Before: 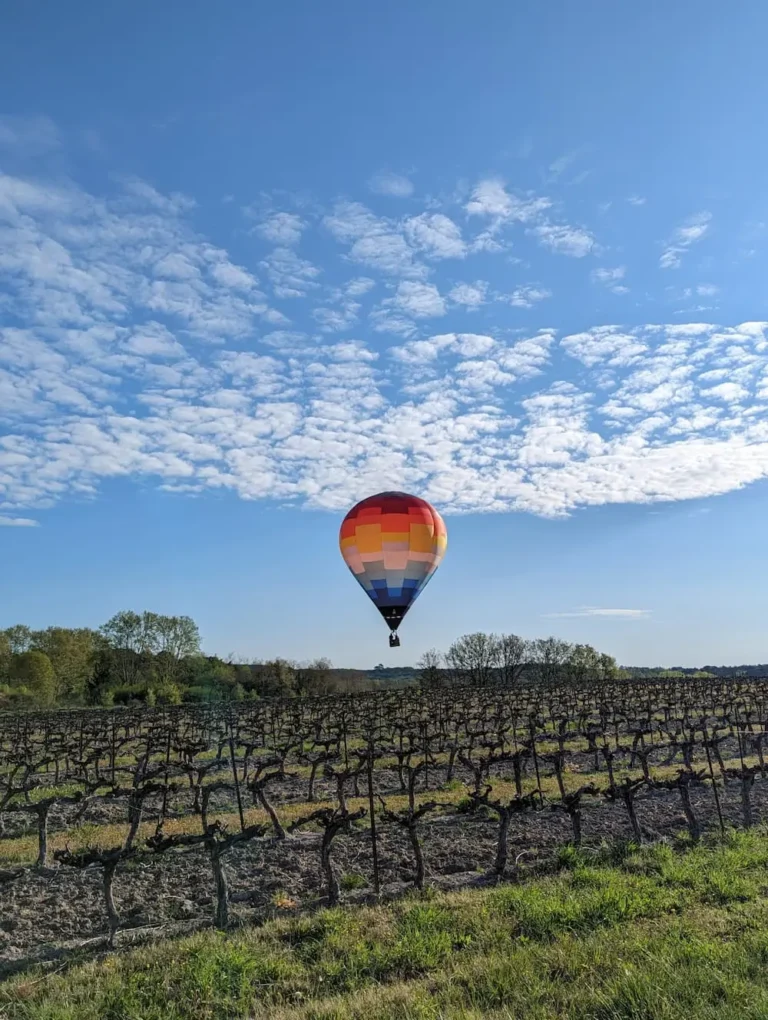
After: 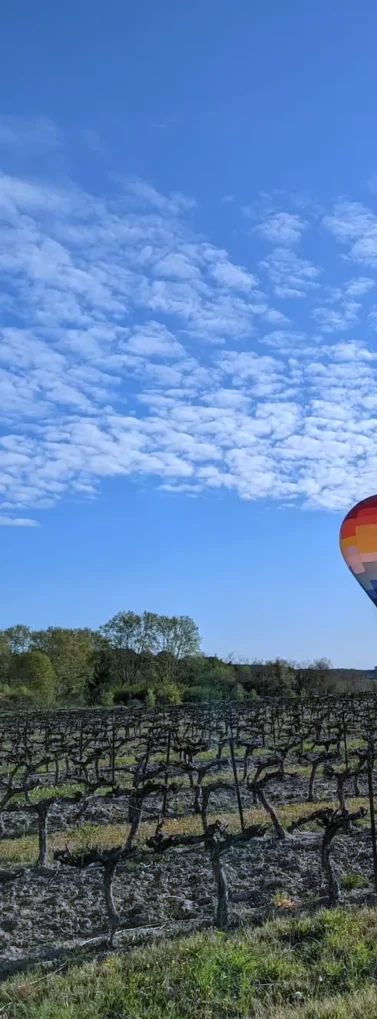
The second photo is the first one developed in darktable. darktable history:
white balance: red 0.926, green 1.003, blue 1.133
crop and rotate: left 0%, top 0%, right 50.845%
